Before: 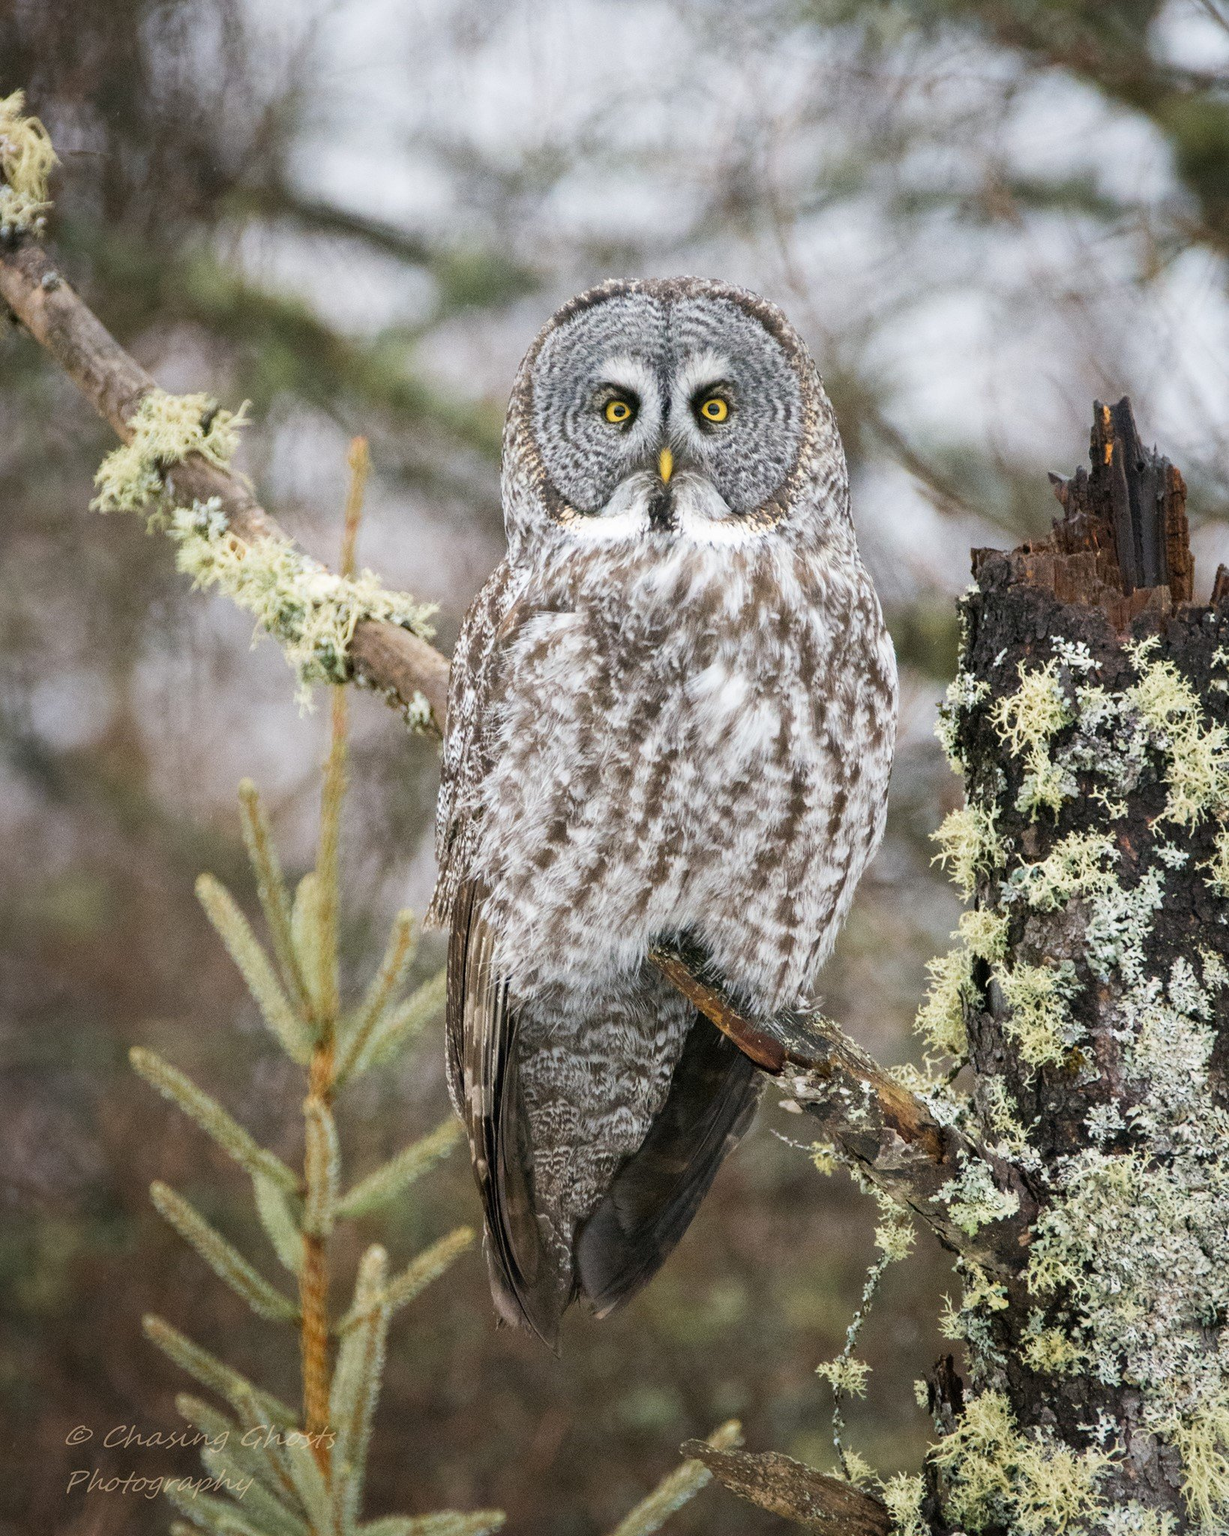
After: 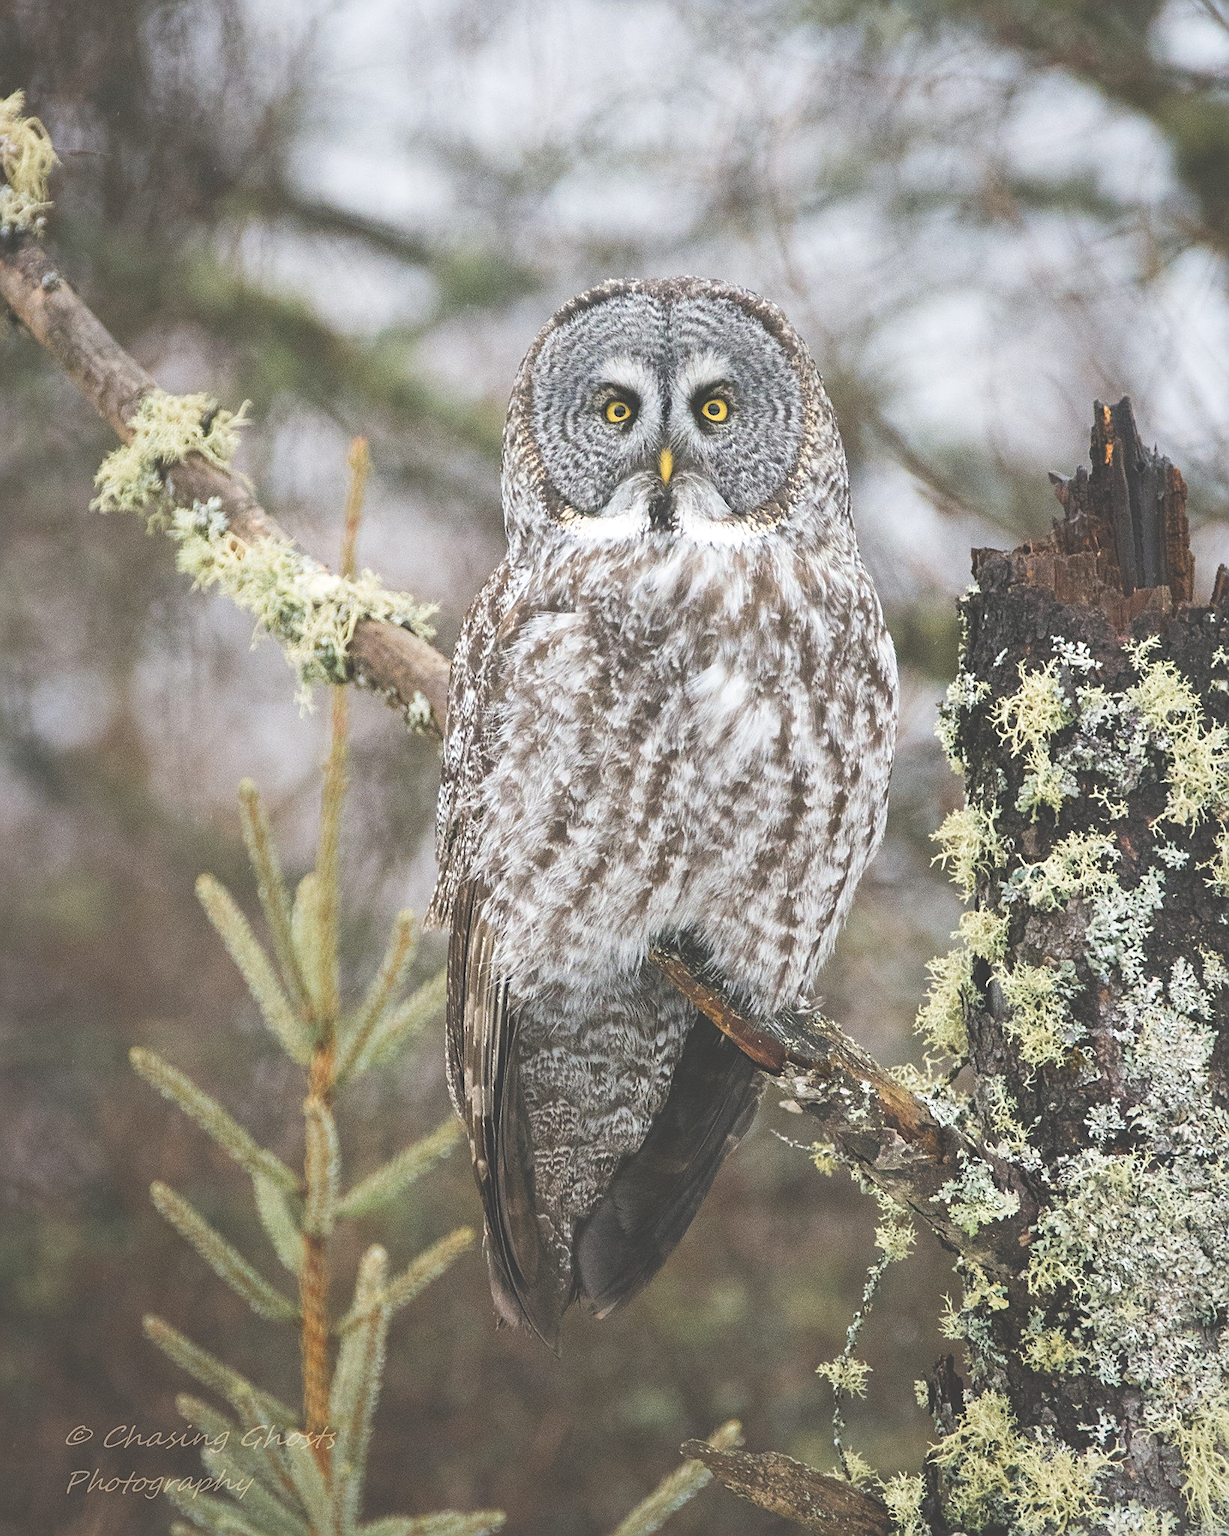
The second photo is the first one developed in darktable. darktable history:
exposure: black level correction -0.043, exposure 0.062 EV, compensate highlight preservation false
sharpen: on, module defaults
